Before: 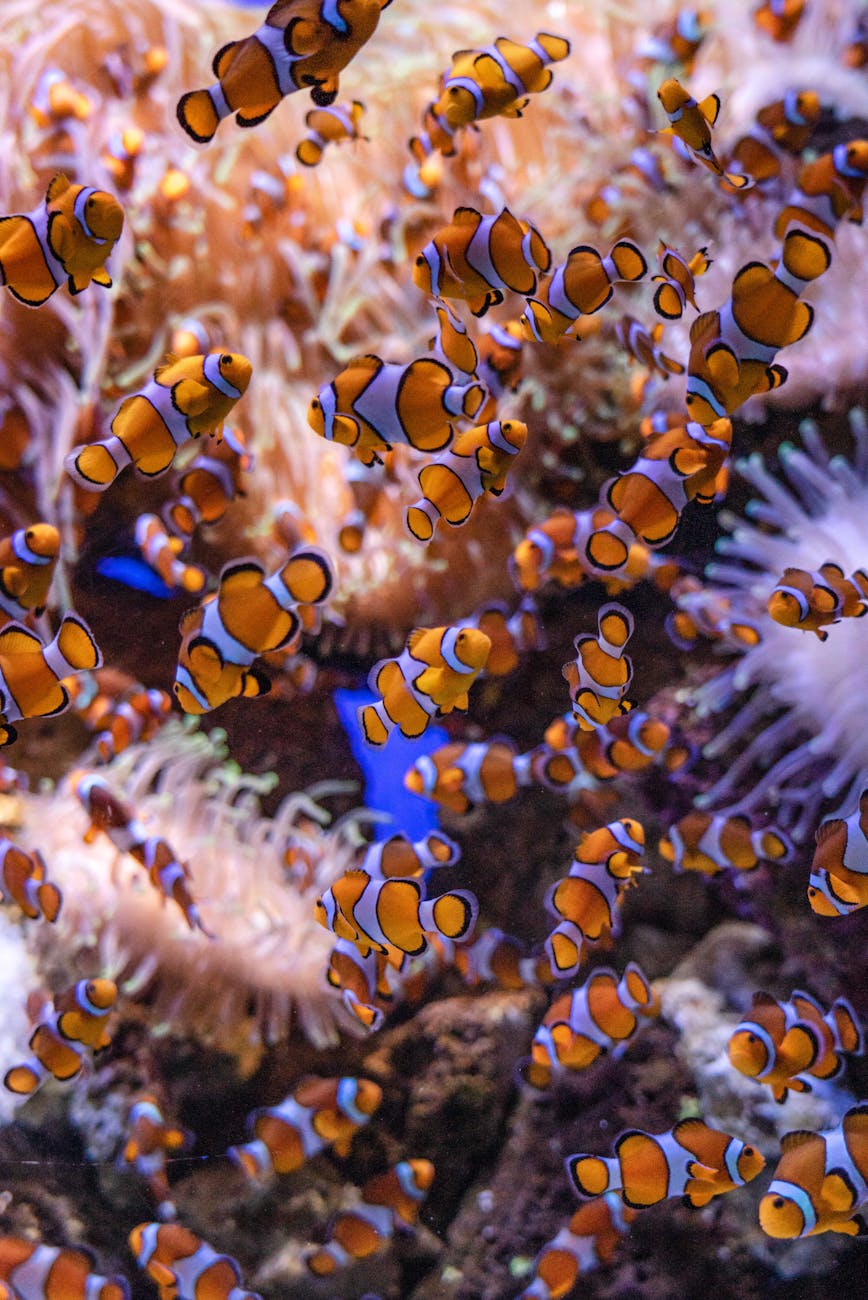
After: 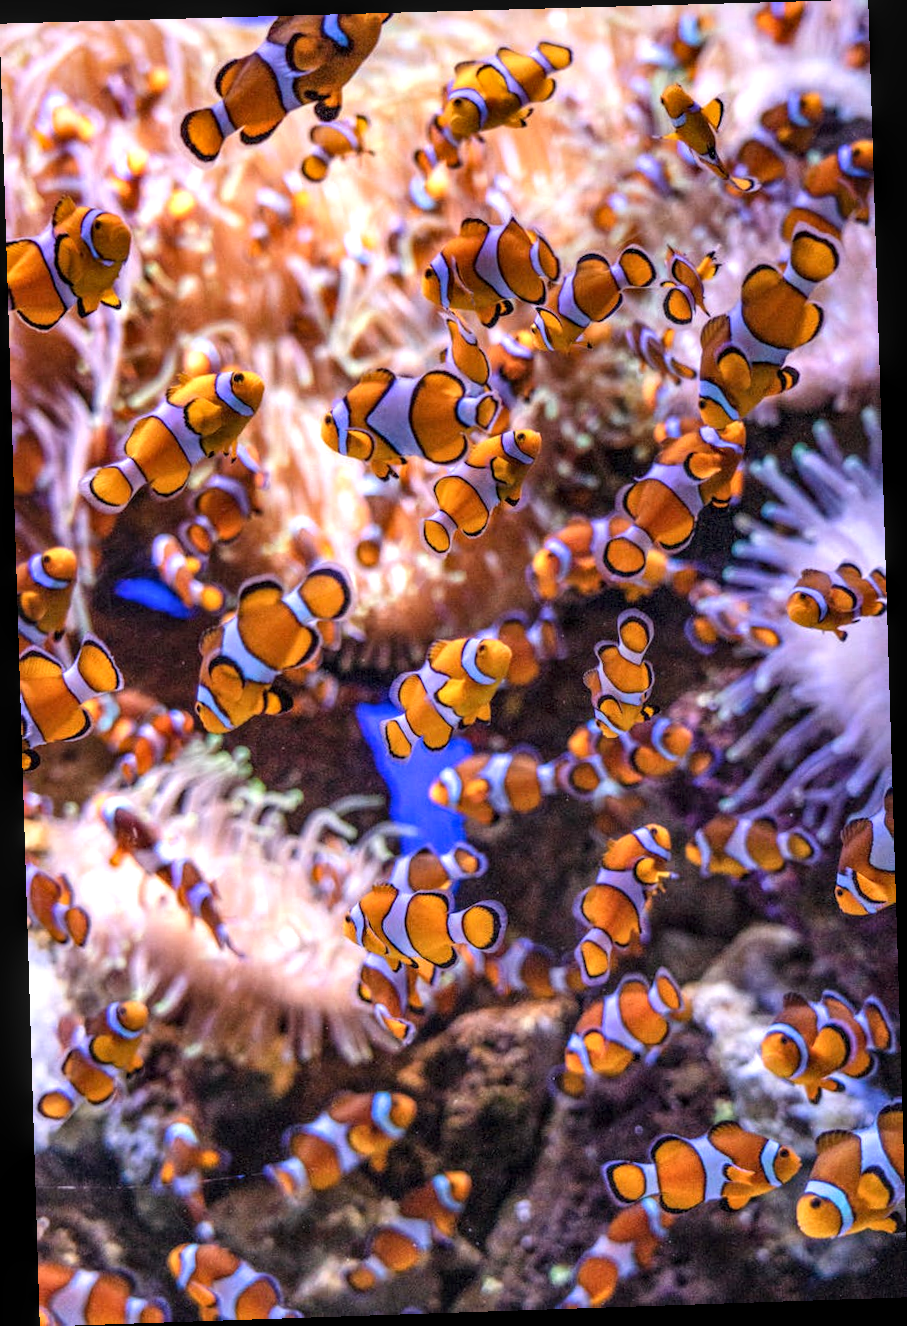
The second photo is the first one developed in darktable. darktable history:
exposure: exposure 0.6 EV, compensate highlight preservation false
rotate and perspective: rotation -1.77°, lens shift (horizontal) 0.004, automatic cropping off
local contrast: on, module defaults
